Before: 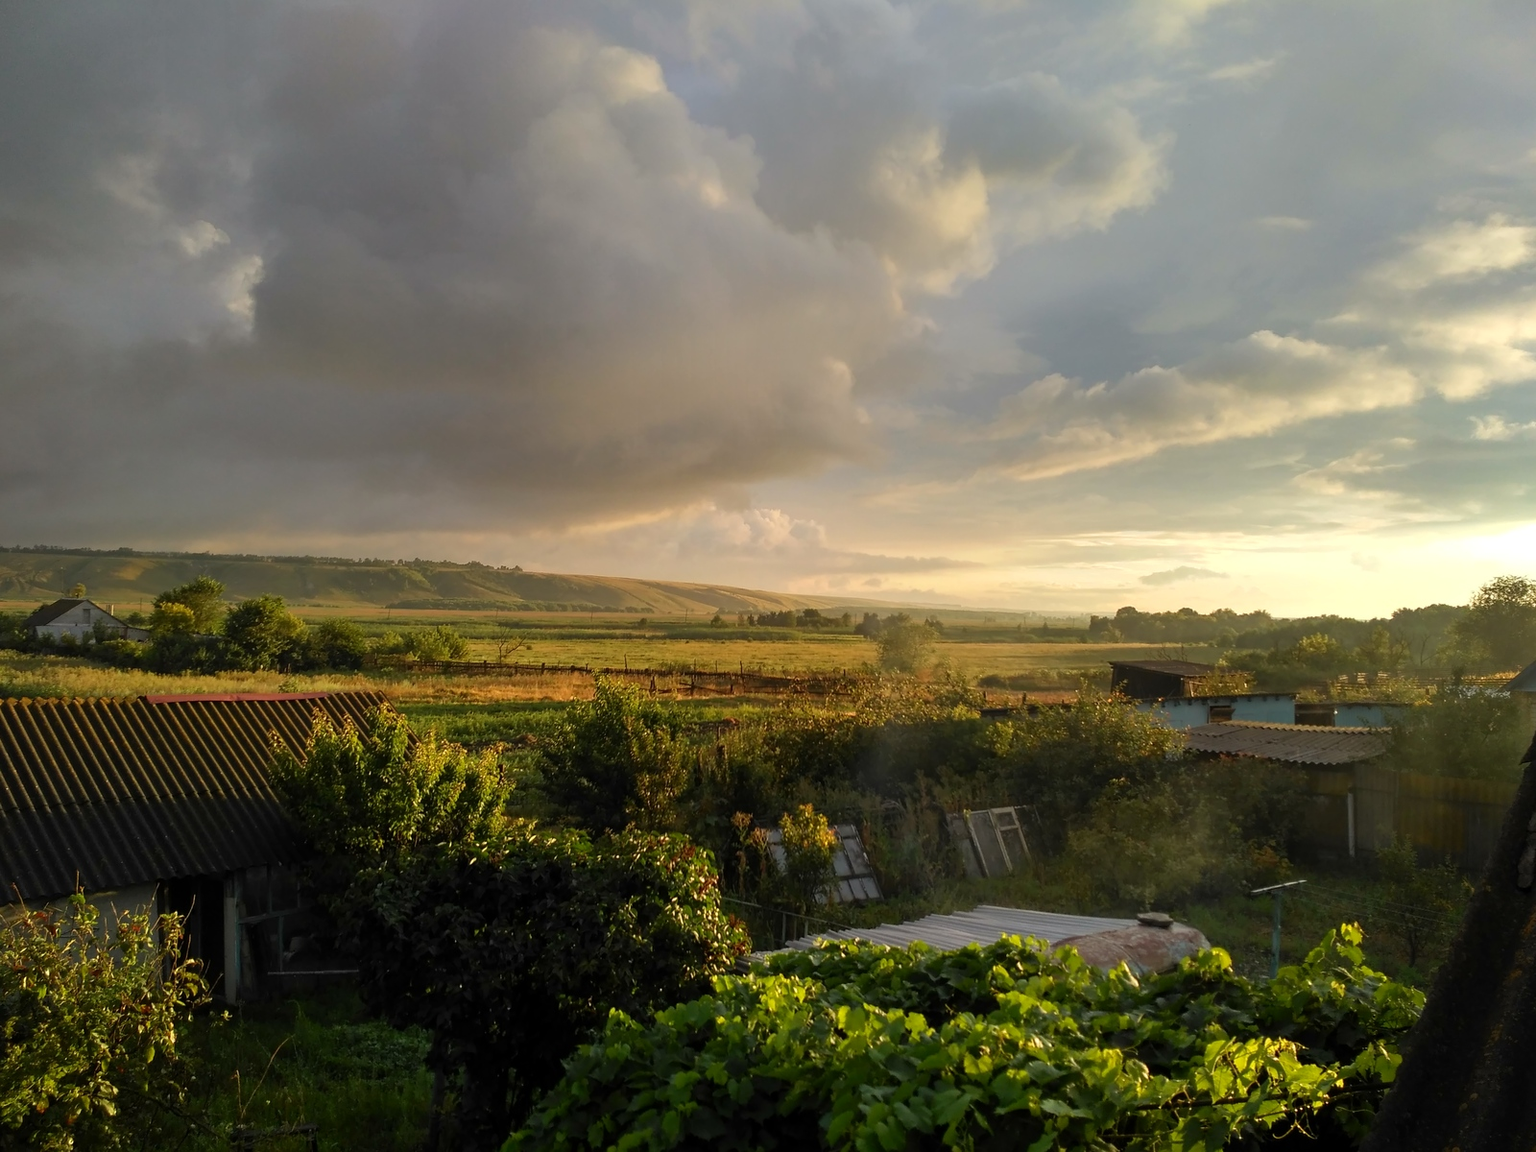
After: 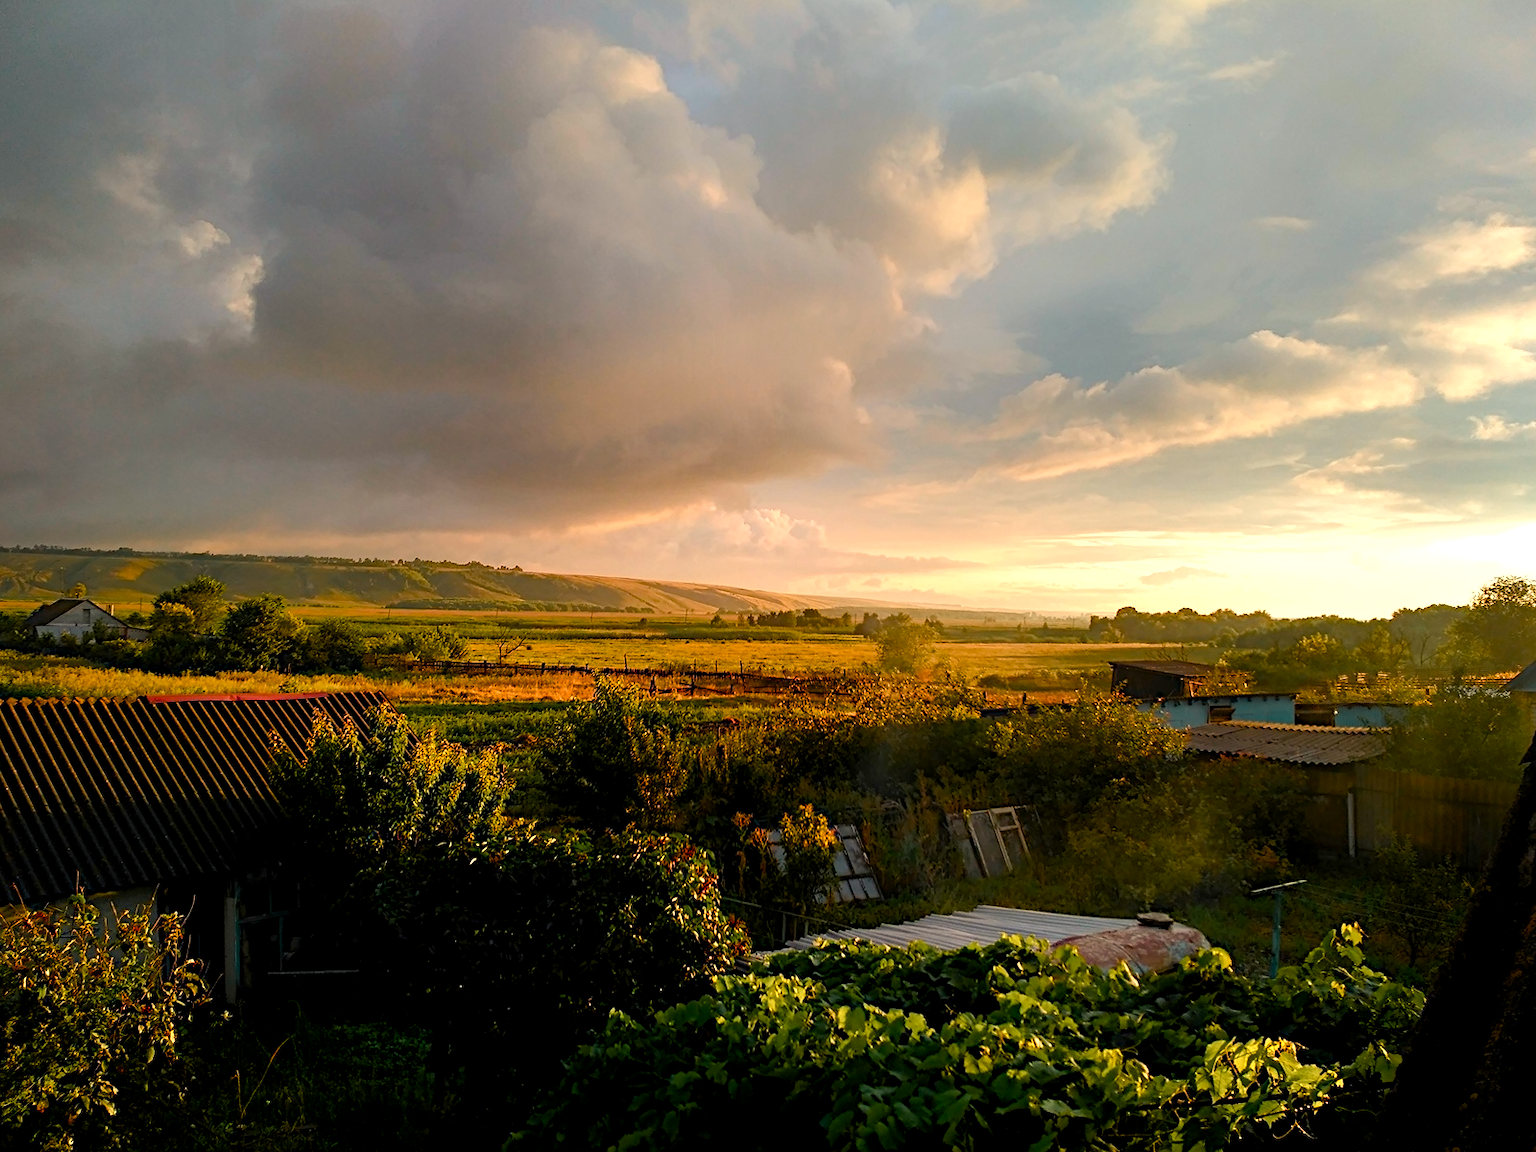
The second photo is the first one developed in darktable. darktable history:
haze removal: strength -0.05
tone equalizer "_builtin_contrast tone curve | soft": -8 EV -0.417 EV, -7 EV -0.389 EV, -6 EV -0.333 EV, -5 EV -0.222 EV, -3 EV 0.222 EV, -2 EV 0.333 EV, -1 EV 0.389 EV, +0 EV 0.417 EV, edges refinement/feathering 500, mask exposure compensation -1.57 EV, preserve details no
diffuse or sharpen "_builtin_sharpen demosaicing | AA filter": edge sensitivity 1, 1st order anisotropy 100%, 2nd order anisotropy 100%, 3rd order anisotropy 100%, 4th order anisotropy 100%, 1st order speed -25%, 2nd order speed -25%, 3rd order speed -25%, 4th order speed -25%
diffuse or sharpen "bloom 10%": radius span 32, 1st order speed 50%, 2nd order speed 50%, 3rd order speed 50%, 4th order speed 50% | blend: blend mode normal, opacity 10%; mask: uniform (no mask)
rgb primaries "creative | pacific": red hue -0.042, red purity 1.1, green hue 0.047, green purity 1.12, blue hue -0.089, blue purity 1.2
contrast equalizer "soft": y [[0.5, 0.488, 0.462, 0.461, 0.491, 0.5], [0.5 ×6], [0.5 ×6], [0 ×6], [0 ×6]]
color equalizer "creative | pacific": saturation › orange 1.03, saturation › yellow 0.883, saturation › green 0.883, saturation › blue 1.08, saturation › magenta 1.05, hue › orange -4.88, hue › green 8.78, brightness › red 1.06, brightness › orange 1.08, brightness › yellow 0.916, brightness › green 0.916, brightness › cyan 1.04, brightness › blue 1.12, brightness › magenta 1.07
color balance rgb "creative | pacific": shadows lift › chroma 1%, shadows lift › hue 240.84°, highlights gain › chroma 2%, highlights gain › hue 73.2°, global offset › luminance -0.5%, perceptual saturation grading › global saturation 20%, perceptual saturation grading › highlights -25%, perceptual saturation grading › shadows 50%, global vibrance 25.26%
